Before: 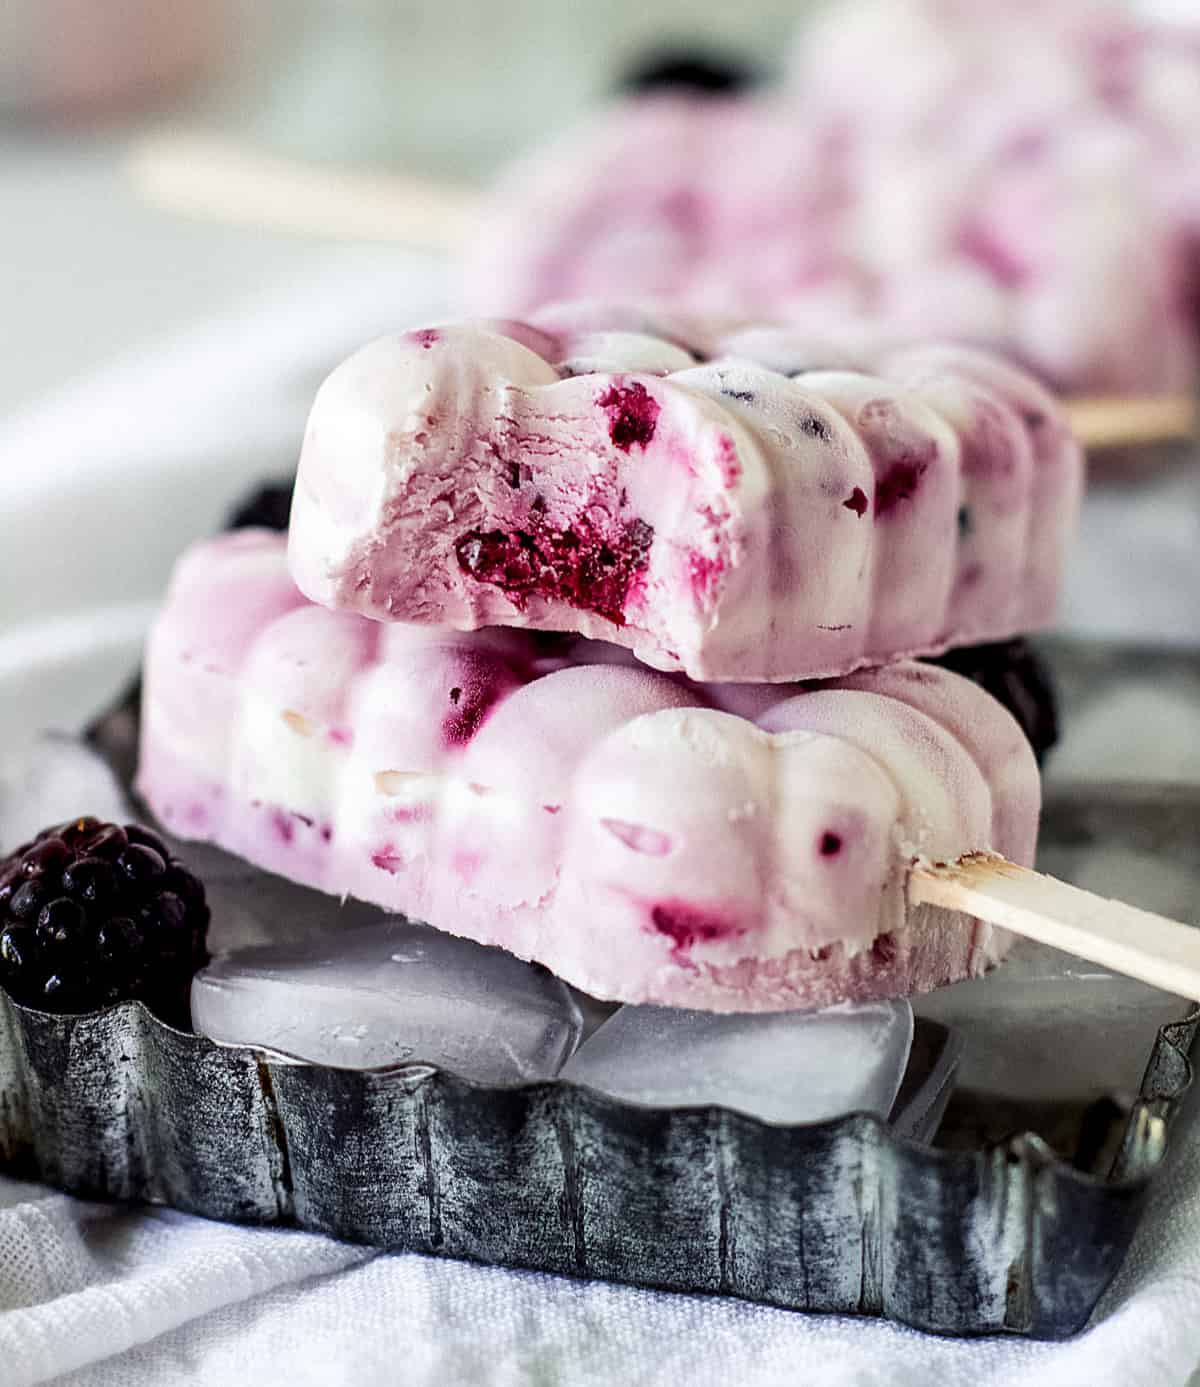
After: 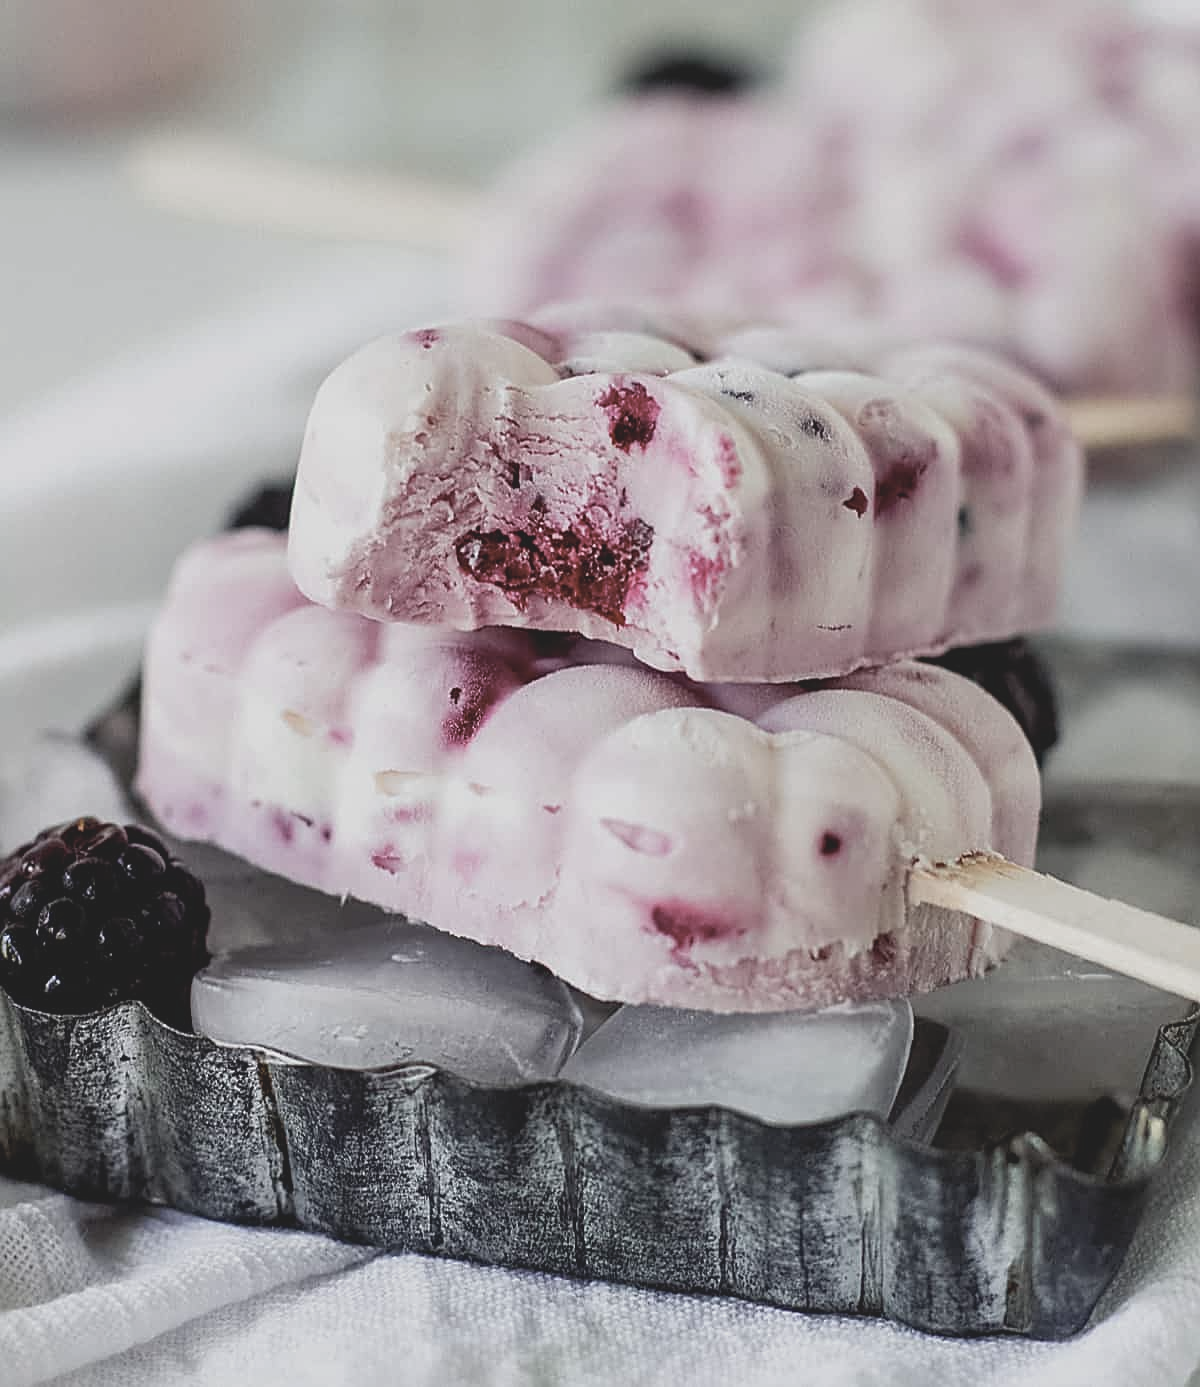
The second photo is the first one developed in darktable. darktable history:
sharpen: on, module defaults
contrast brightness saturation: contrast -0.246, saturation -0.445
